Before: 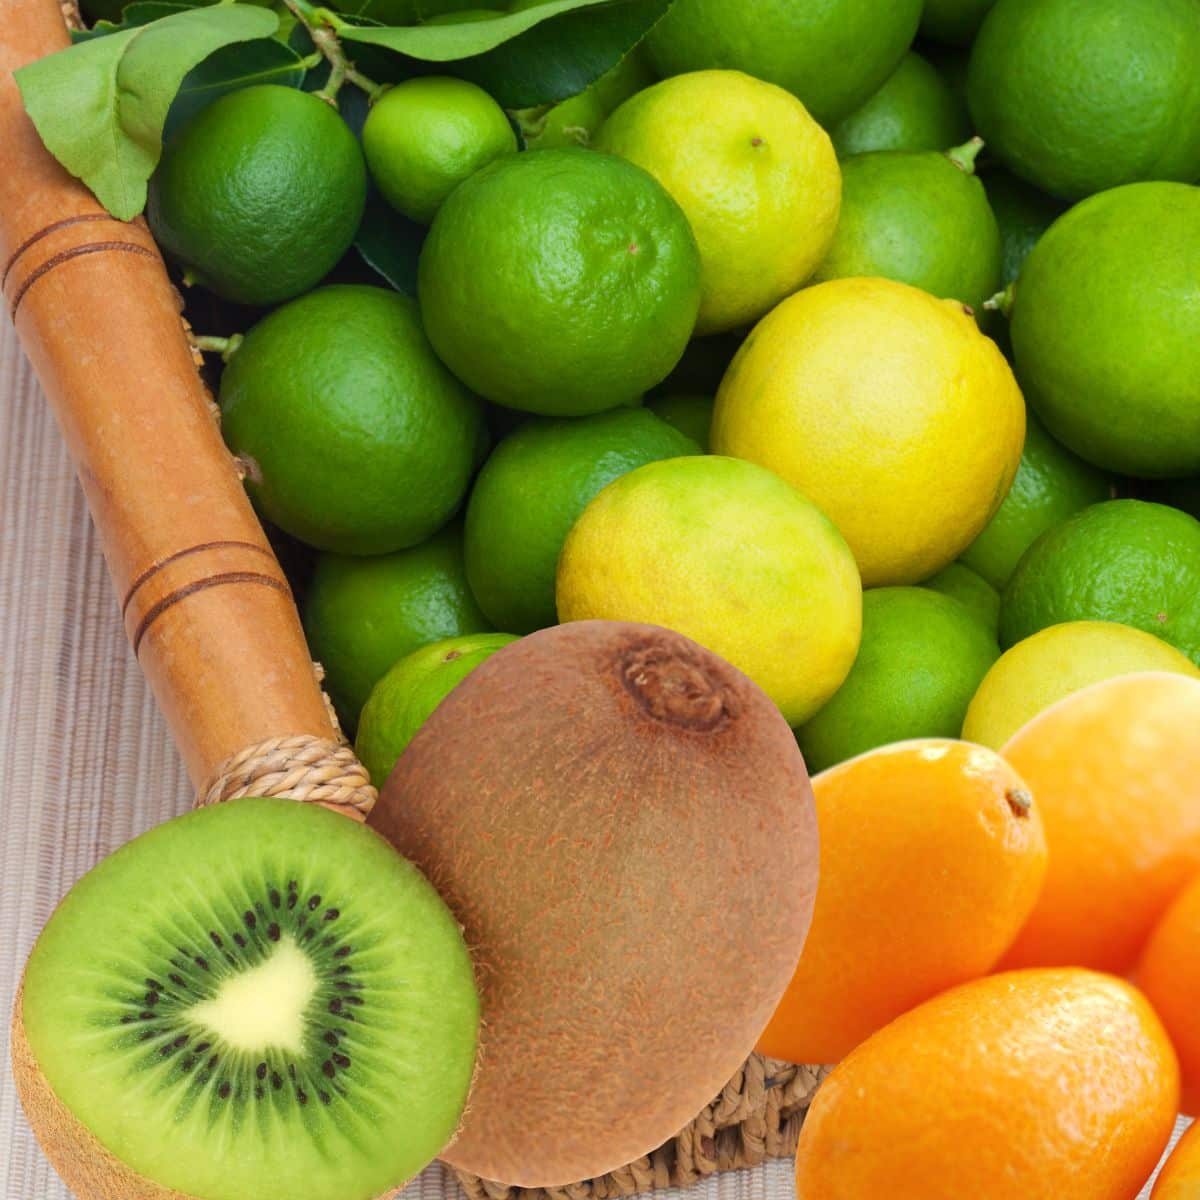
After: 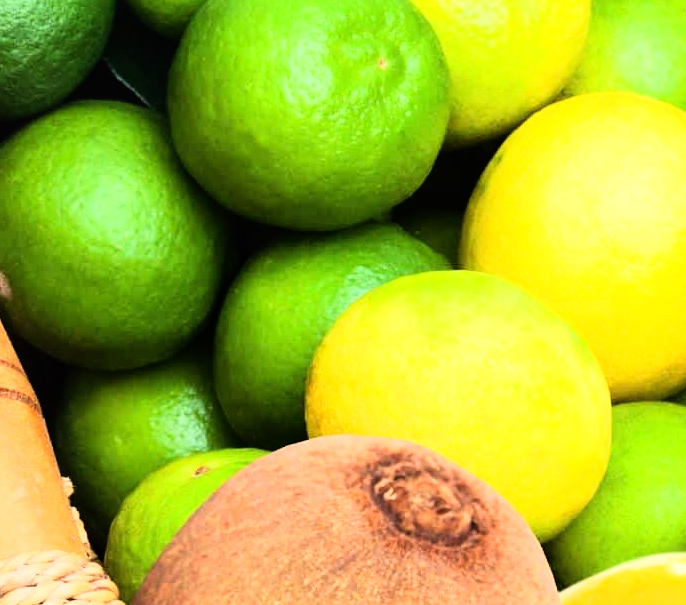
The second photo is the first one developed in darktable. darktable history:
crop: left 20.932%, top 15.471%, right 21.848%, bottom 34.081%
rgb curve: curves: ch0 [(0, 0) (0.21, 0.15) (0.24, 0.21) (0.5, 0.75) (0.75, 0.96) (0.89, 0.99) (1, 1)]; ch1 [(0, 0.02) (0.21, 0.13) (0.25, 0.2) (0.5, 0.67) (0.75, 0.9) (0.89, 0.97) (1, 1)]; ch2 [(0, 0.02) (0.21, 0.13) (0.25, 0.2) (0.5, 0.67) (0.75, 0.9) (0.89, 0.97) (1, 1)], compensate middle gray true
